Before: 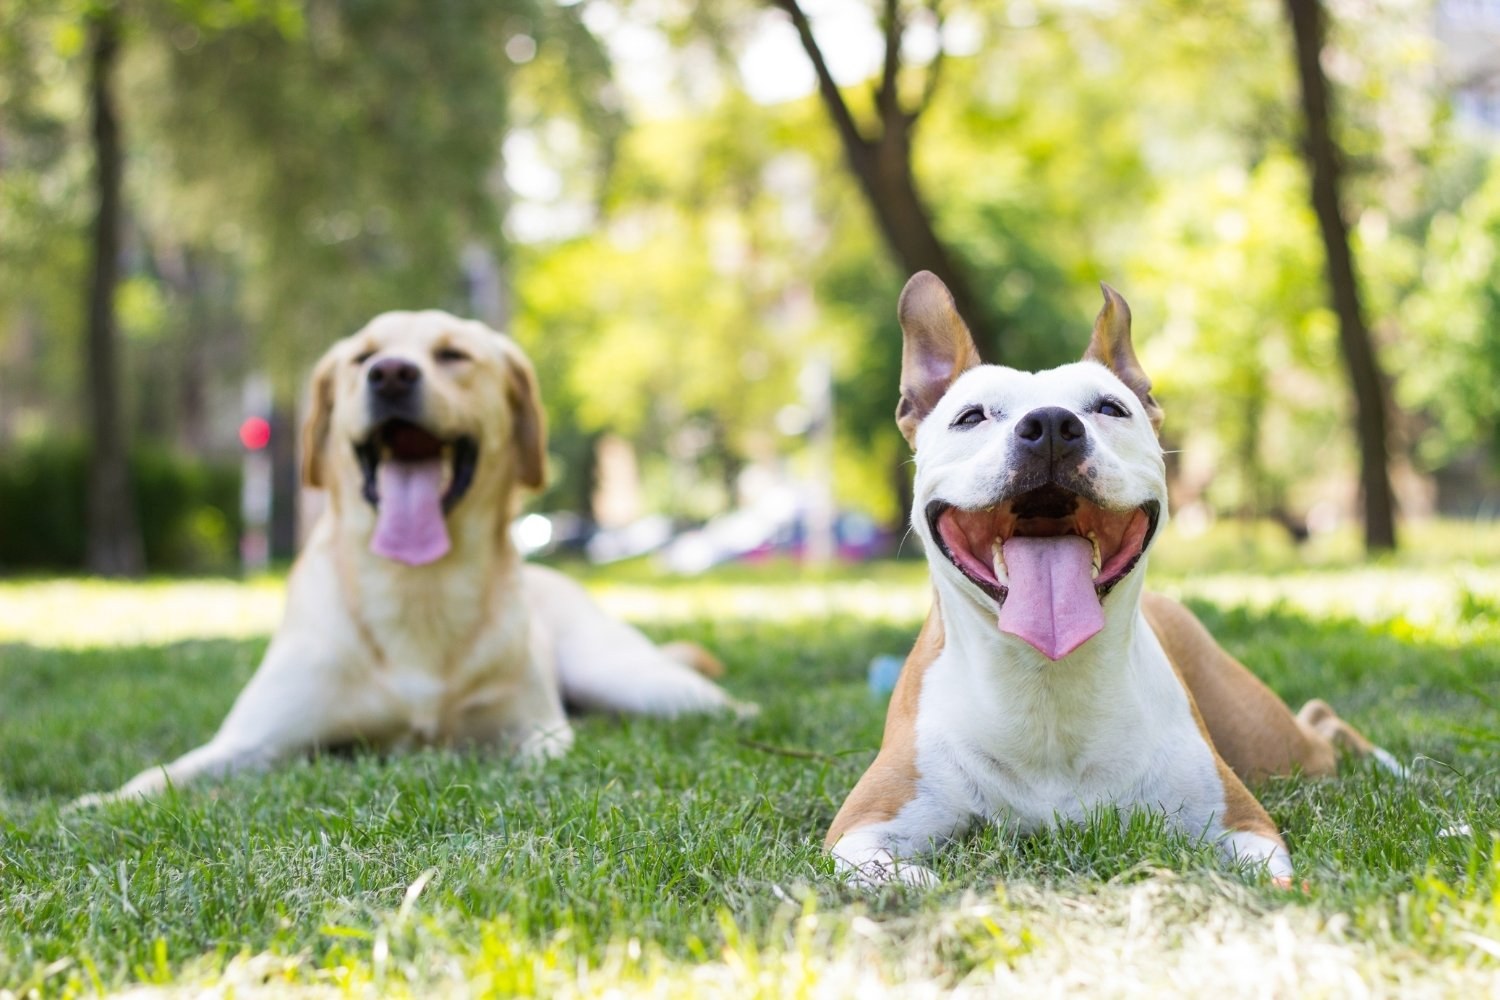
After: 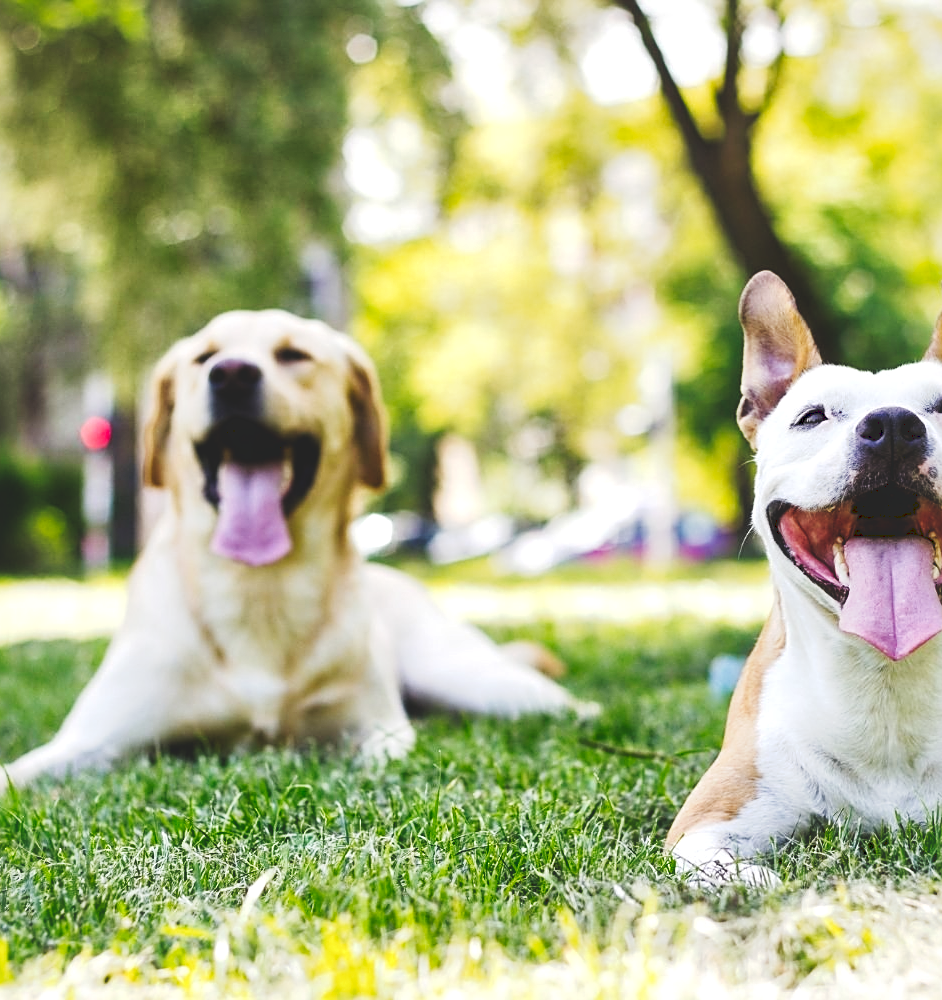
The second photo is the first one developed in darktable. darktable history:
local contrast: mode bilateral grid, contrast 20, coarseness 50, detail 159%, midtone range 0.2
sharpen: on, module defaults
tone curve: curves: ch0 [(0, 0) (0.003, 0.17) (0.011, 0.17) (0.025, 0.17) (0.044, 0.168) (0.069, 0.167) (0.1, 0.173) (0.136, 0.181) (0.177, 0.199) (0.224, 0.226) (0.277, 0.271) (0.335, 0.333) (0.399, 0.419) (0.468, 0.52) (0.543, 0.621) (0.623, 0.716) (0.709, 0.795) (0.801, 0.867) (0.898, 0.914) (1, 1)], preserve colors none
crop: left 10.644%, right 26.528%
